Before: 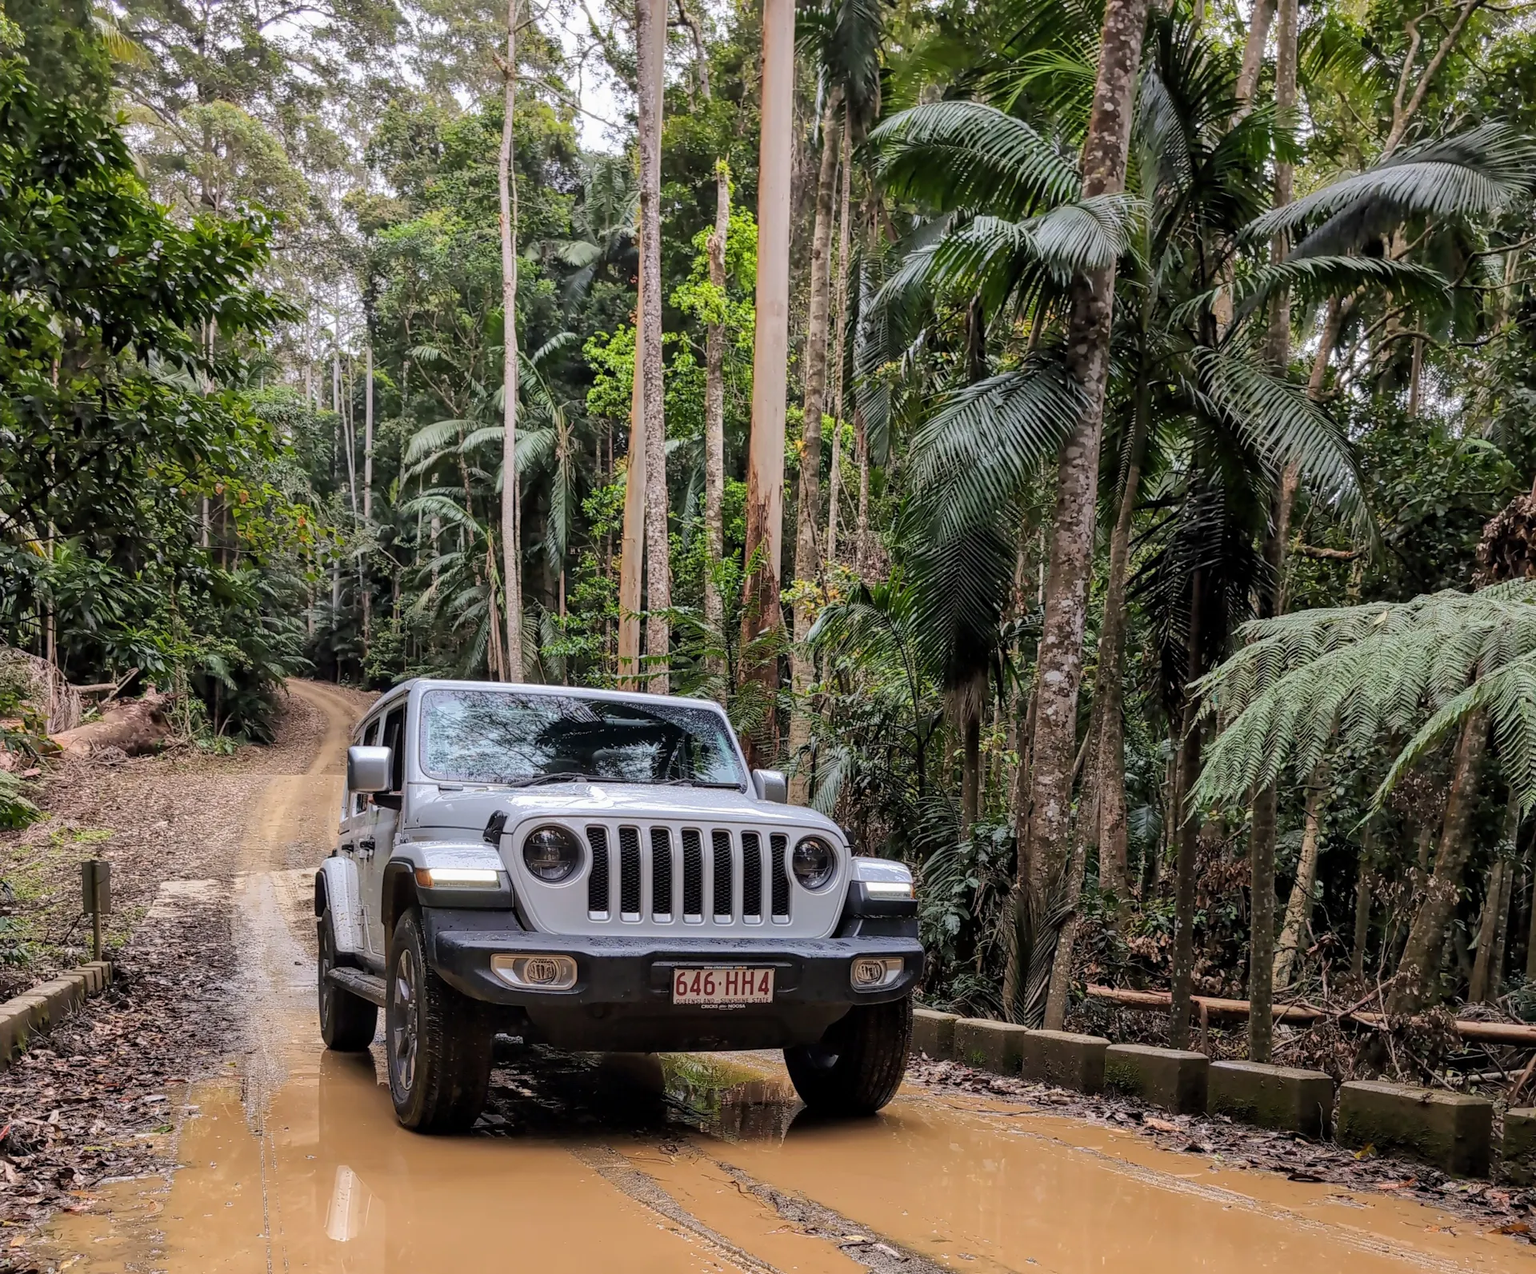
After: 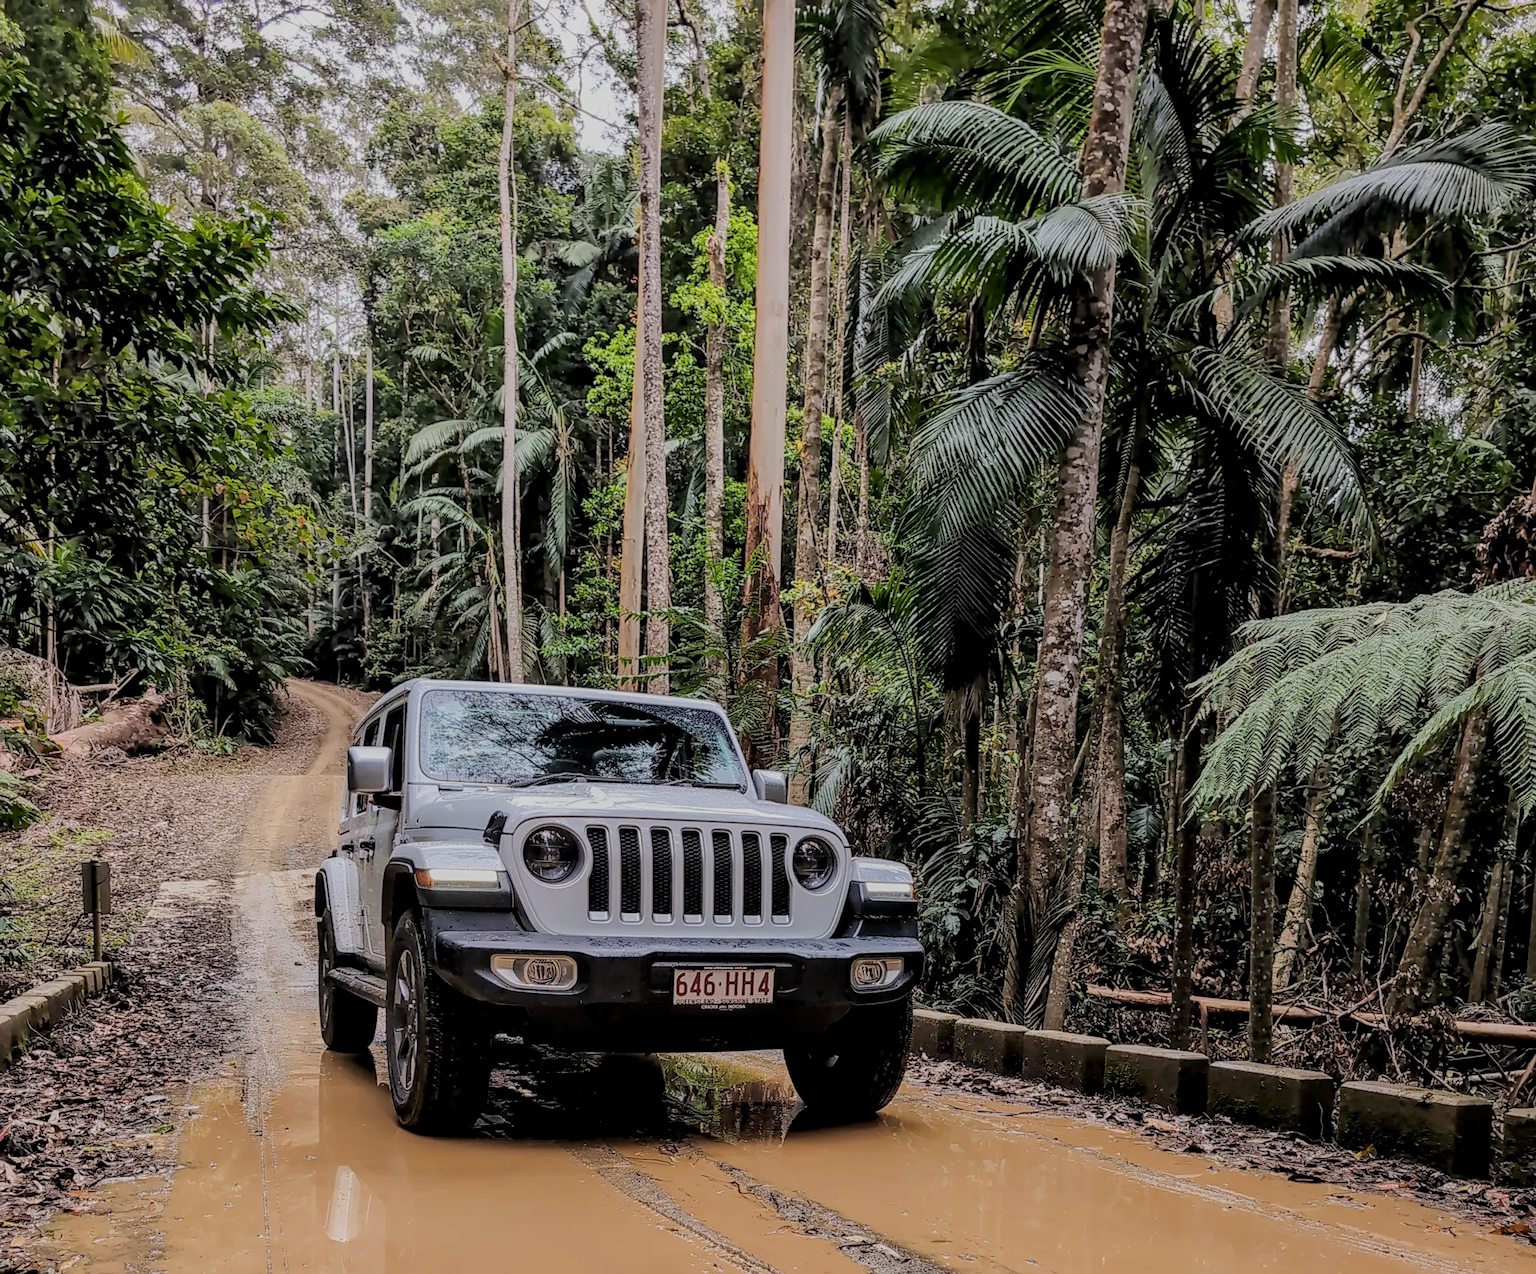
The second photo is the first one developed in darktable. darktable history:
filmic rgb: black relative exposure -7.15 EV, white relative exposure 5.39 EV, threshold 5.94 EV, hardness 3.02, enable highlight reconstruction true
local contrast: on, module defaults
sharpen: amount 0.206
